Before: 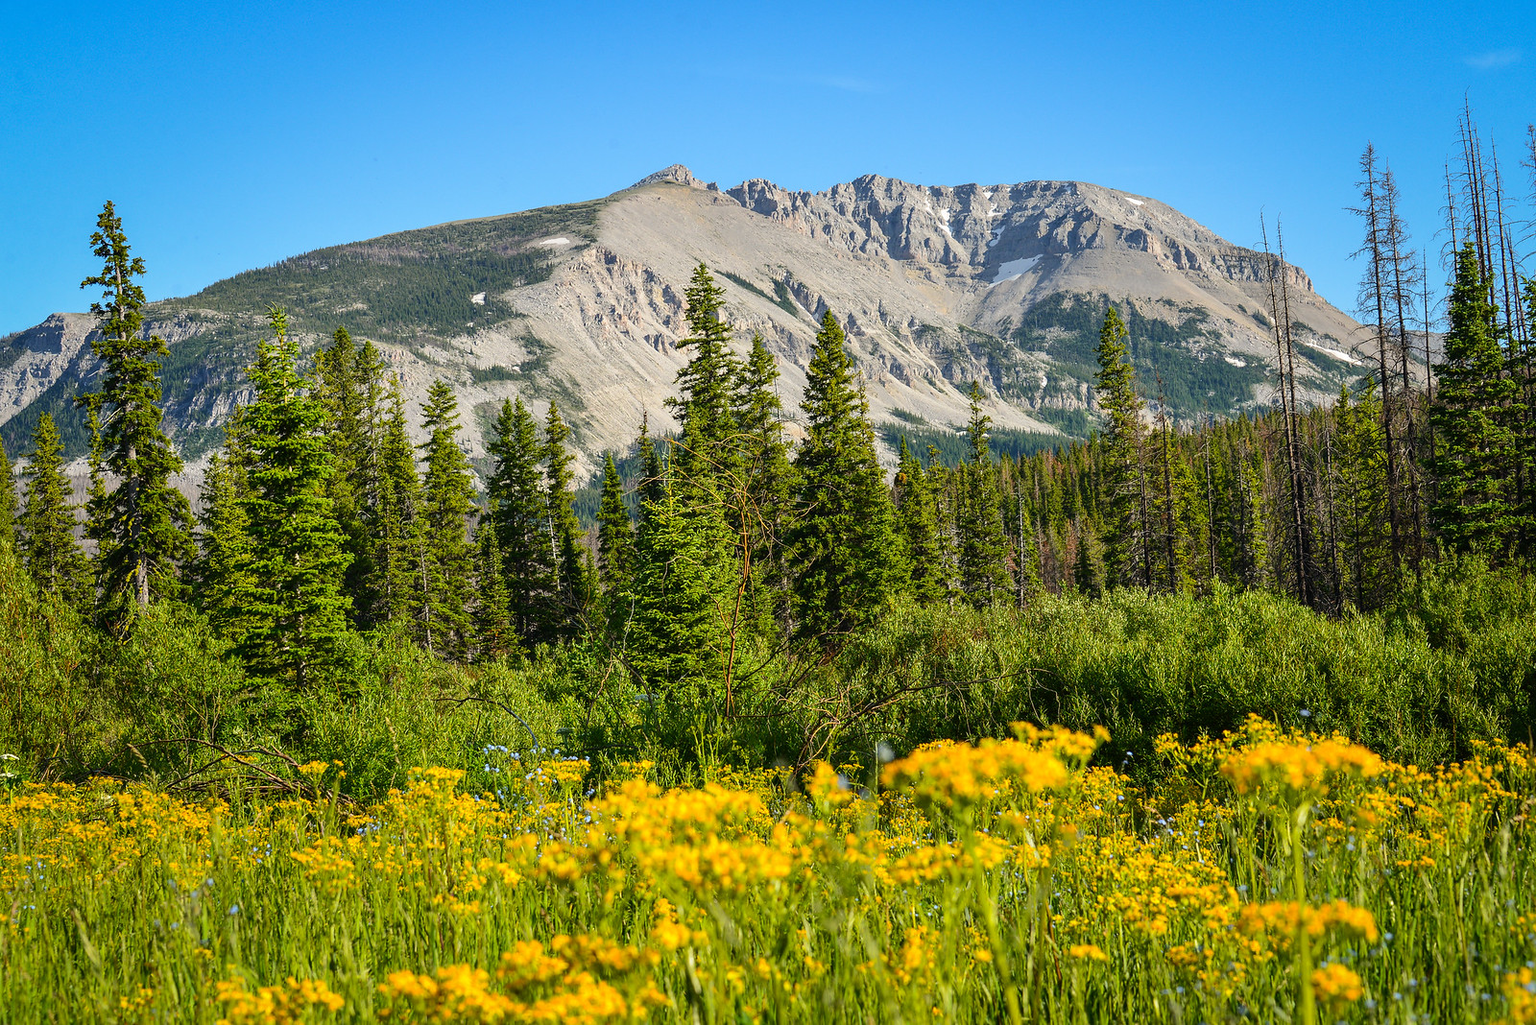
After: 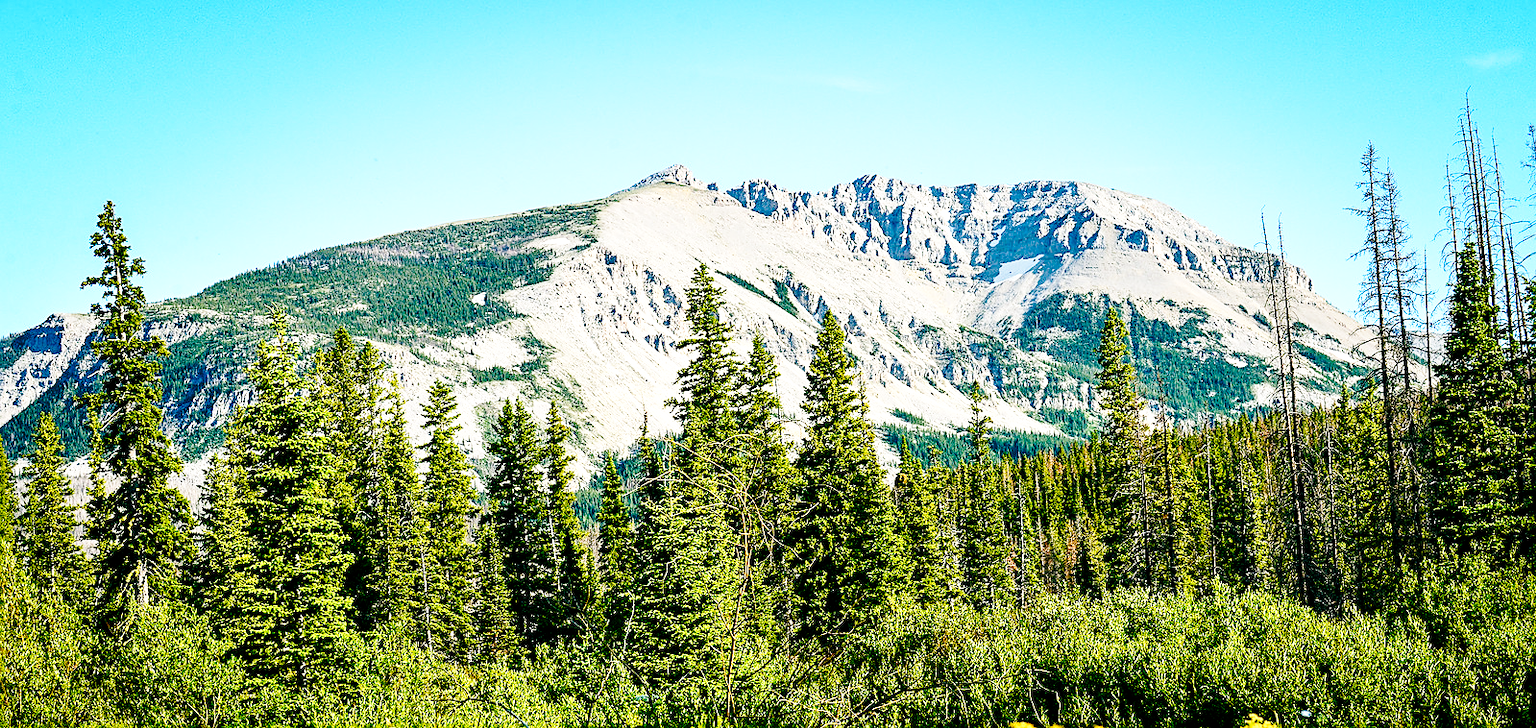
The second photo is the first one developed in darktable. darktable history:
base curve: curves: ch0 [(0, 0) (0.032, 0.037) (0.105, 0.228) (0.435, 0.76) (0.856, 0.983) (1, 1)], preserve colors none
tone equalizer: -8 EV -0.732 EV, -7 EV -0.711 EV, -6 EV -0.575 EV, -5 EV -0.399 EV, -3 EV 0.372 EV, -2 EV 0.6 EV, -1 EV 0.681 EV, +0 EV 0.72 EV, edges refinement/feathering 500, mask exposure compensation -1.57 EV, preserve details no
sharpen: on, module defaults
crop: right 0%, bottom 29.011%
color balance rgb: shadows lift › luminance -7.776%, shadows lift › chroma 2.252%, shadows lift › hue 163.17°, global offset › luminance -0.312%, global offset › chroma 0.112%, global offset › hue 162.37°, perceptual saturation grading › global saturation 44.373%, perceptual saturation grading › highlights -50.417%, perceptual saturation grading › shadows 30.865%, global vibrance 19.345%
